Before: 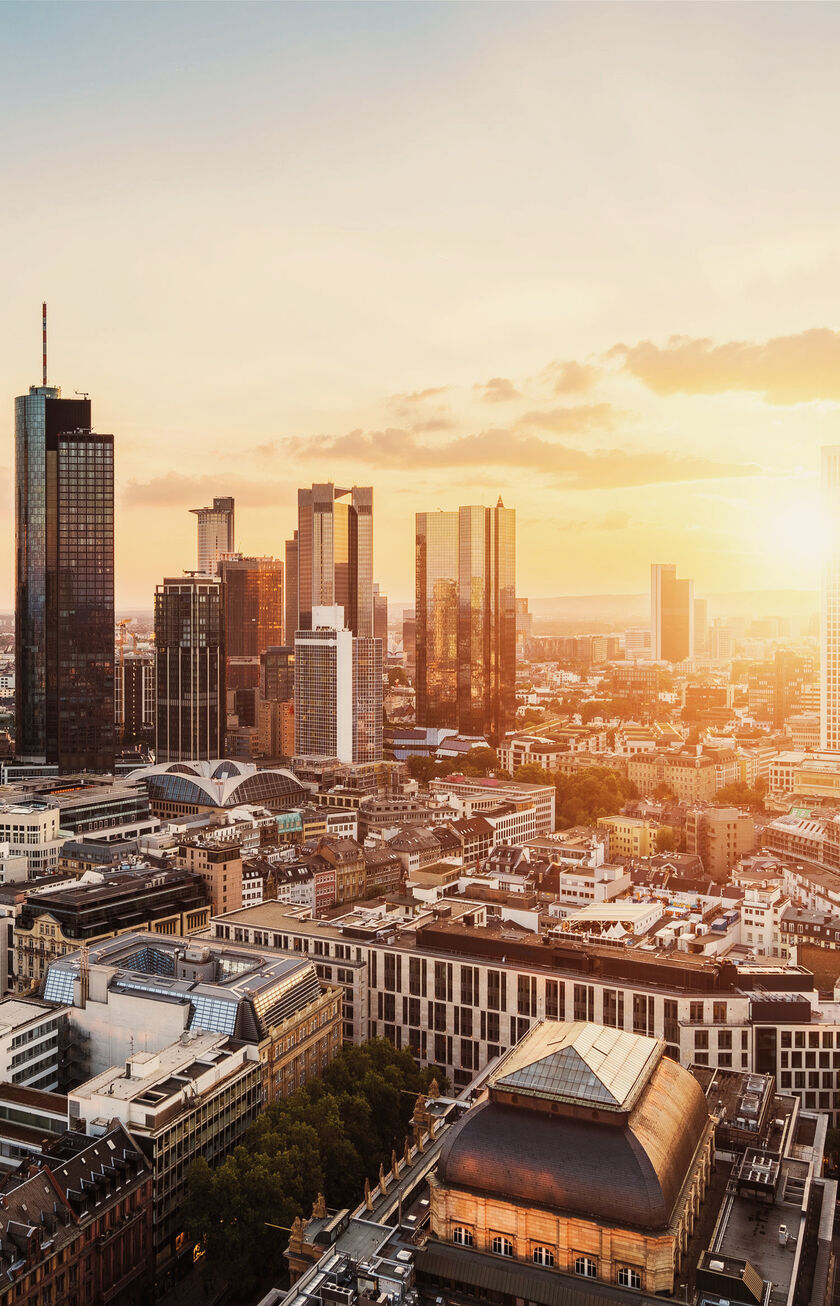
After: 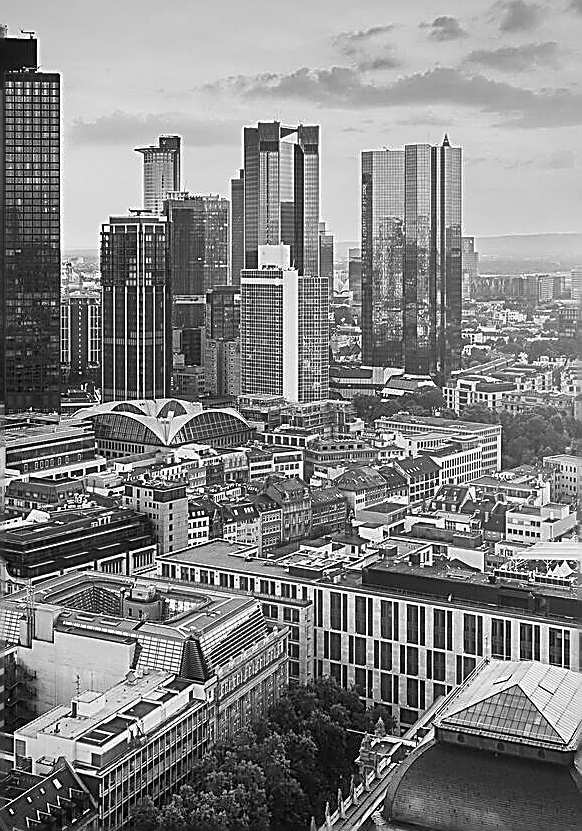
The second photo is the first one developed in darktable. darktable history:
crop: left 6.488%, top 27.668%, right 24.183%, bottom 8.656%
monochrome: on, module defaults
haze removal: strength -0.1, adaptive false
white balance: red 1.05, blue 1.072
shadows and highlights: shadows 75, highlights -60.85, soften with gaussian
color balance: output saturation 110%
vignetting: fall-off radius 45%, brightness -0.33
sharpen: amount 2
